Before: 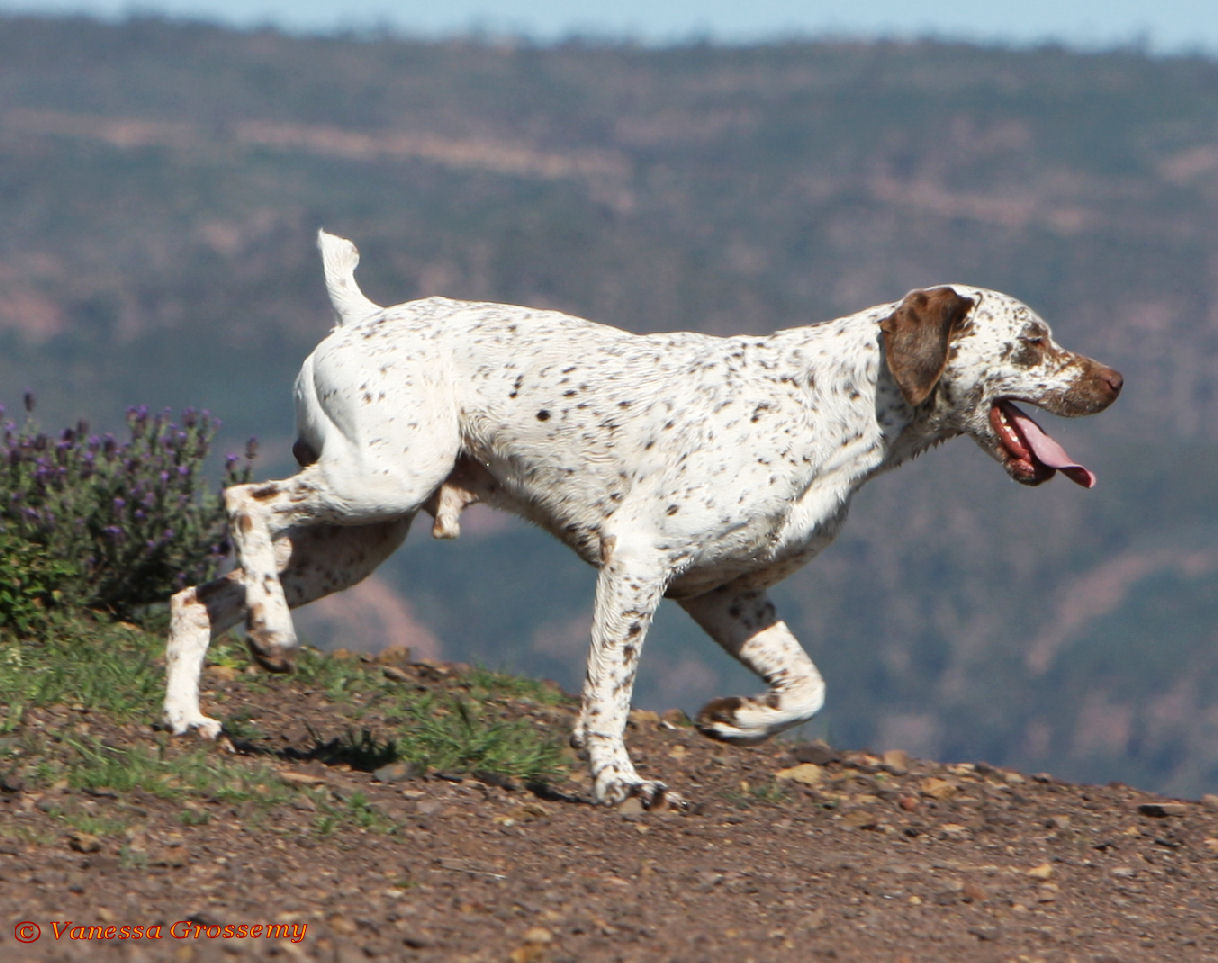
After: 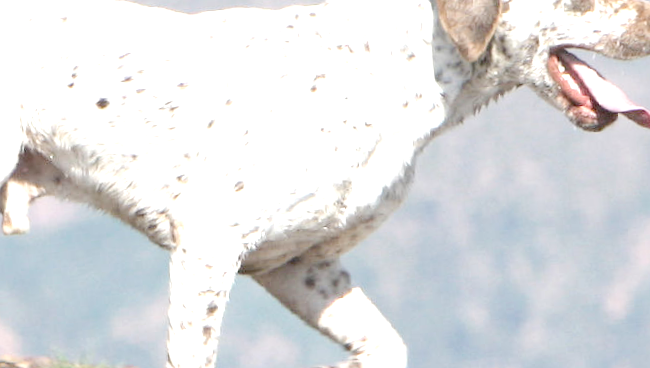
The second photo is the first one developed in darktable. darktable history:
rotate and perspective: rotation -4.86°, automatic cropping off
tone equalizer "contrast tone curve: medium": -8 EV -0.75 EV, -7 EV -0.7 EV, -6 EV -0.6 EV, -5 EV -0.4 EV, -3 EV 0.4 EV, -2 EV 0.6 EV, -1 EV 0.7 EV, +0 EV 0.75 EV, edges refinement/feathering 500, mask exposure compensation -1.57 EV, preserve details no
exposure: exposure 0.078 EV
crop: left 36.607%, top 34.735%, right 13.146%, bottom 30.611%
